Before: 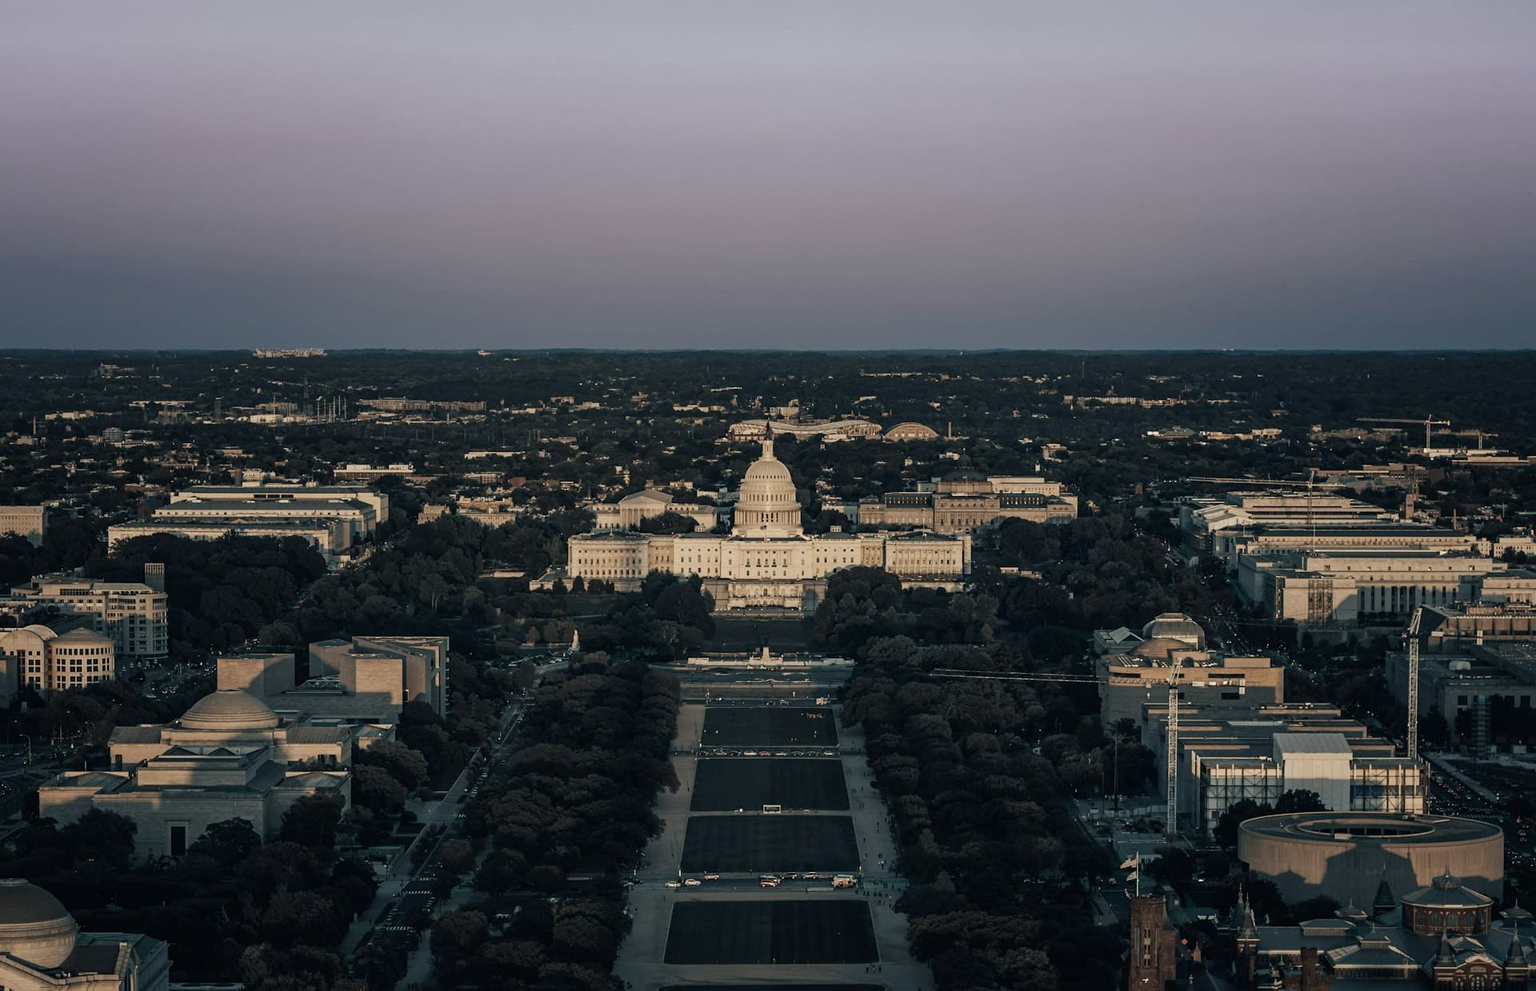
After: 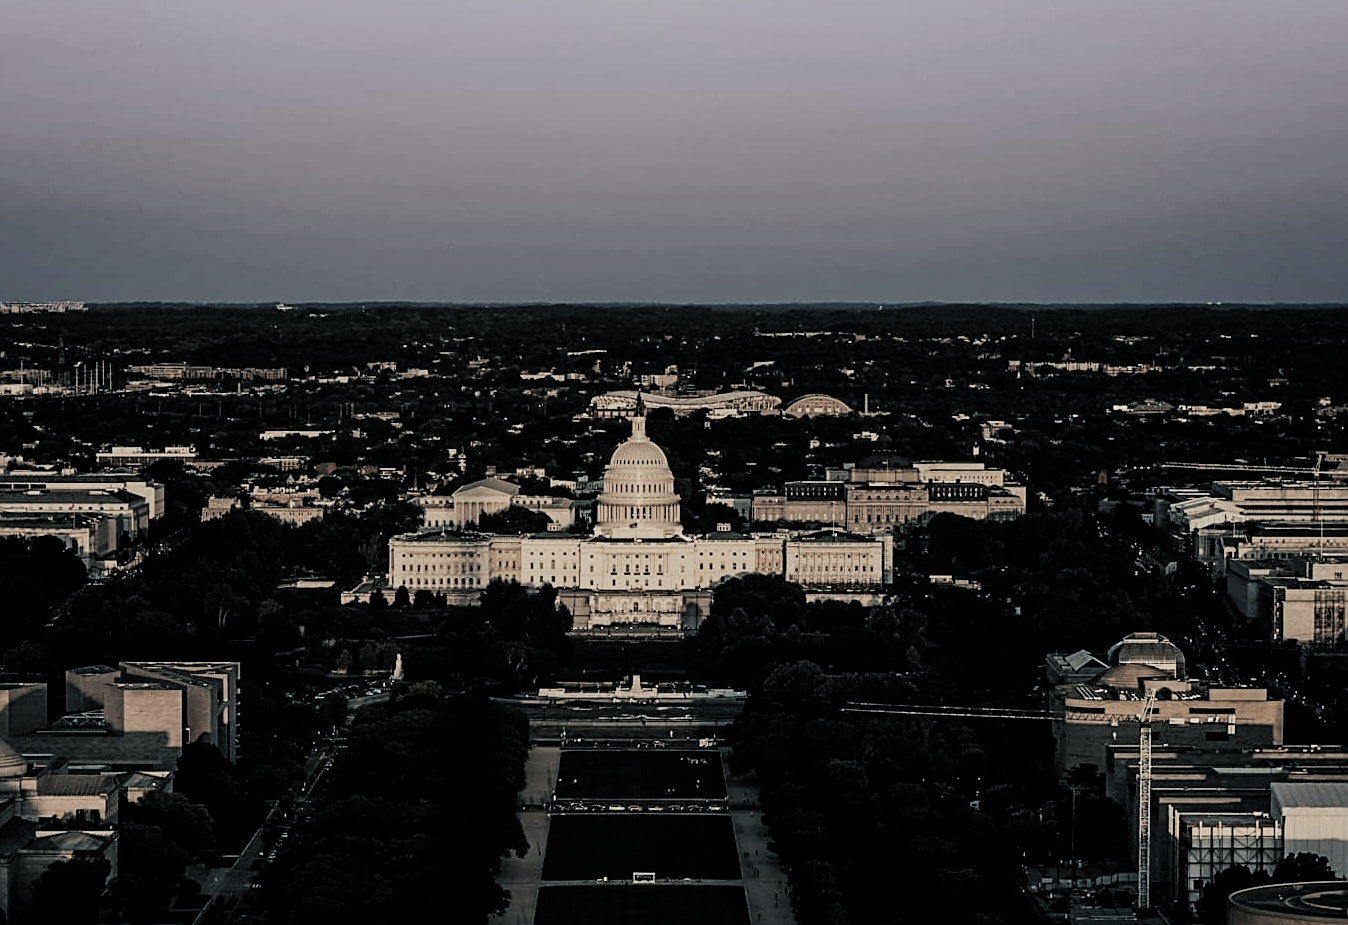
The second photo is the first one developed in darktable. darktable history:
tone equalizer: on, module defaults
sharpen: on, module defaults
crop and rotate: left 16.736%, top 10.869%, right 13.04%, bottom 14.422%
filmic rgb: black relative exposure -5.08 EV, white relative exposure 4 EV, hardness 2.89, contrast 1.299, highlights saturation mix -11.34%, color science v4 (2020), iterations of high-quality reconstruction 0
